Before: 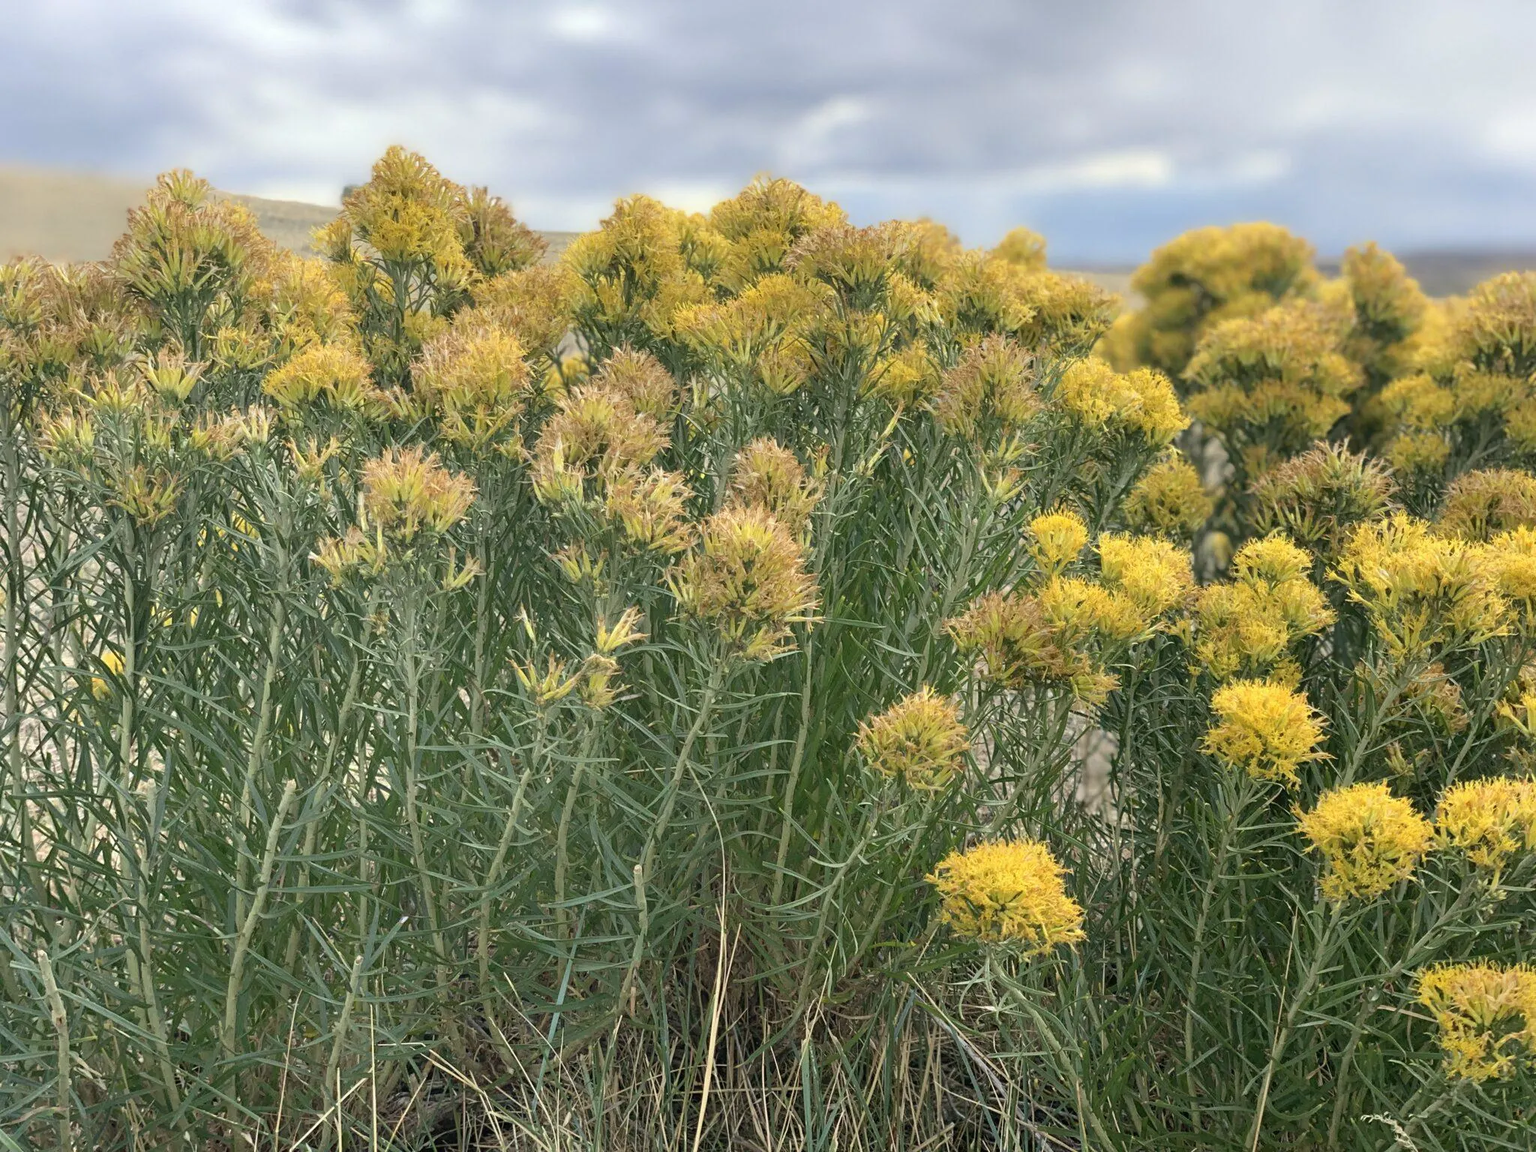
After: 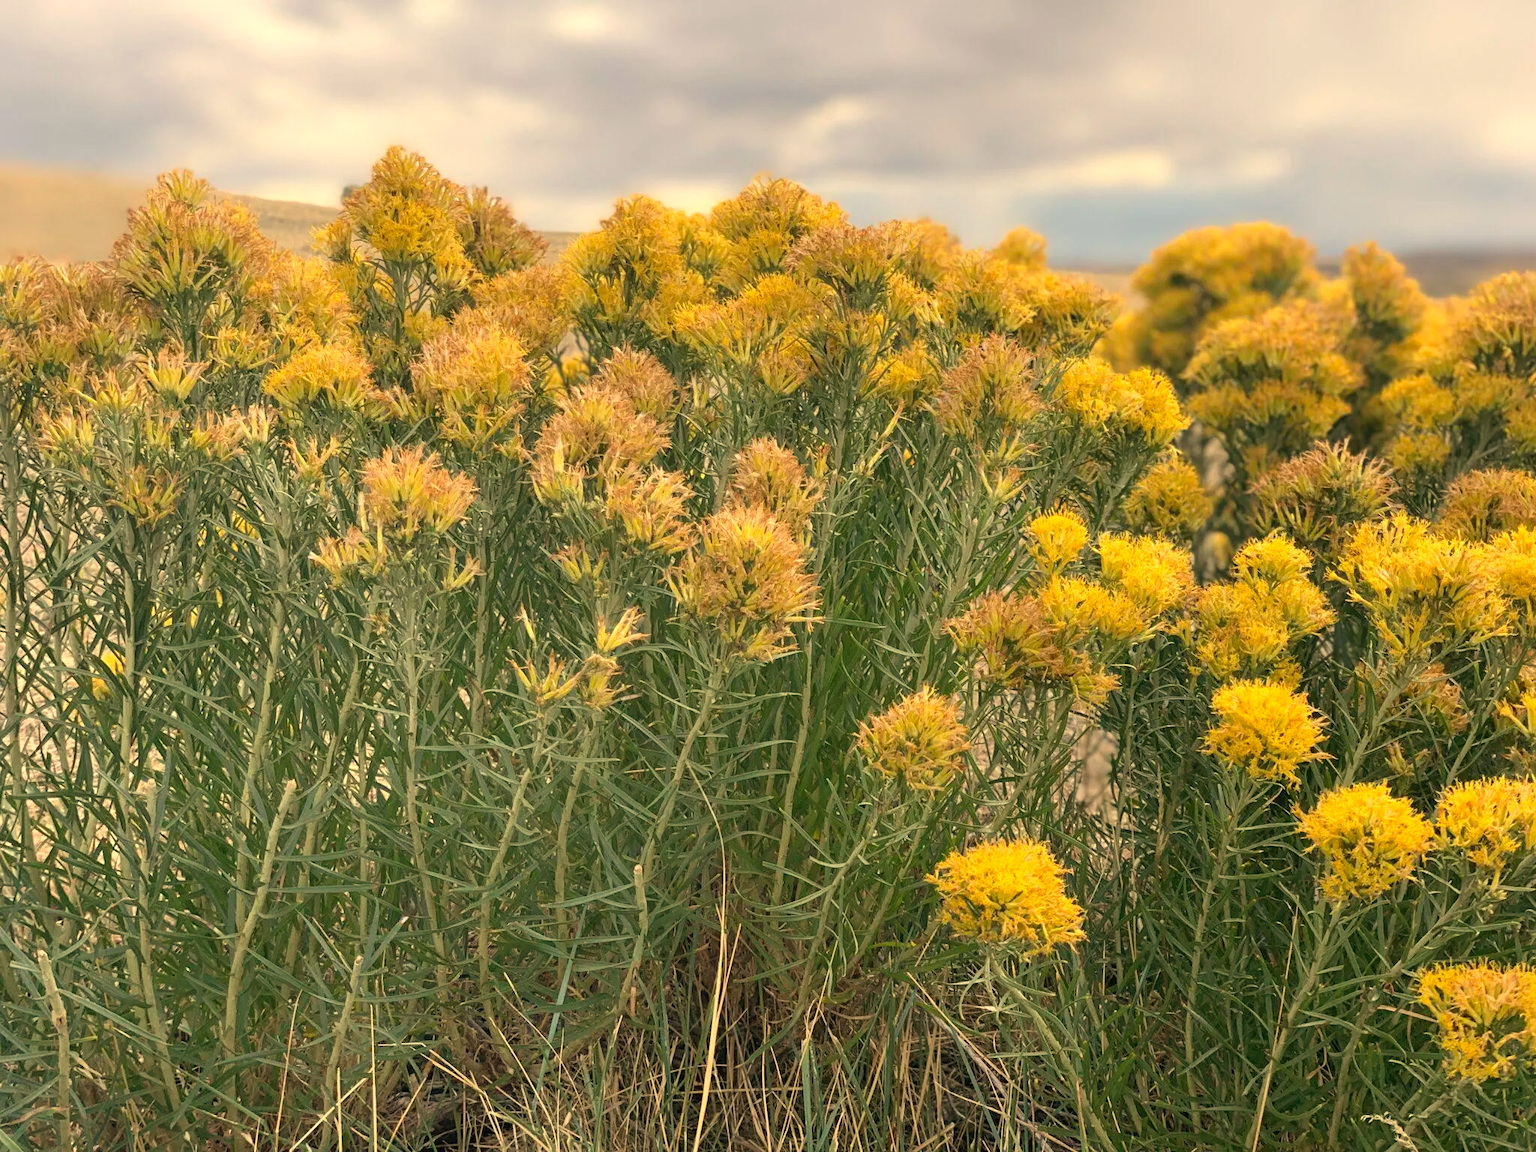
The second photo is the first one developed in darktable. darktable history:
white balance: red 1.138, green 0.996, blue 0.812
color calibration: x 0.355, y 0.367, temperature 4700.38 K
